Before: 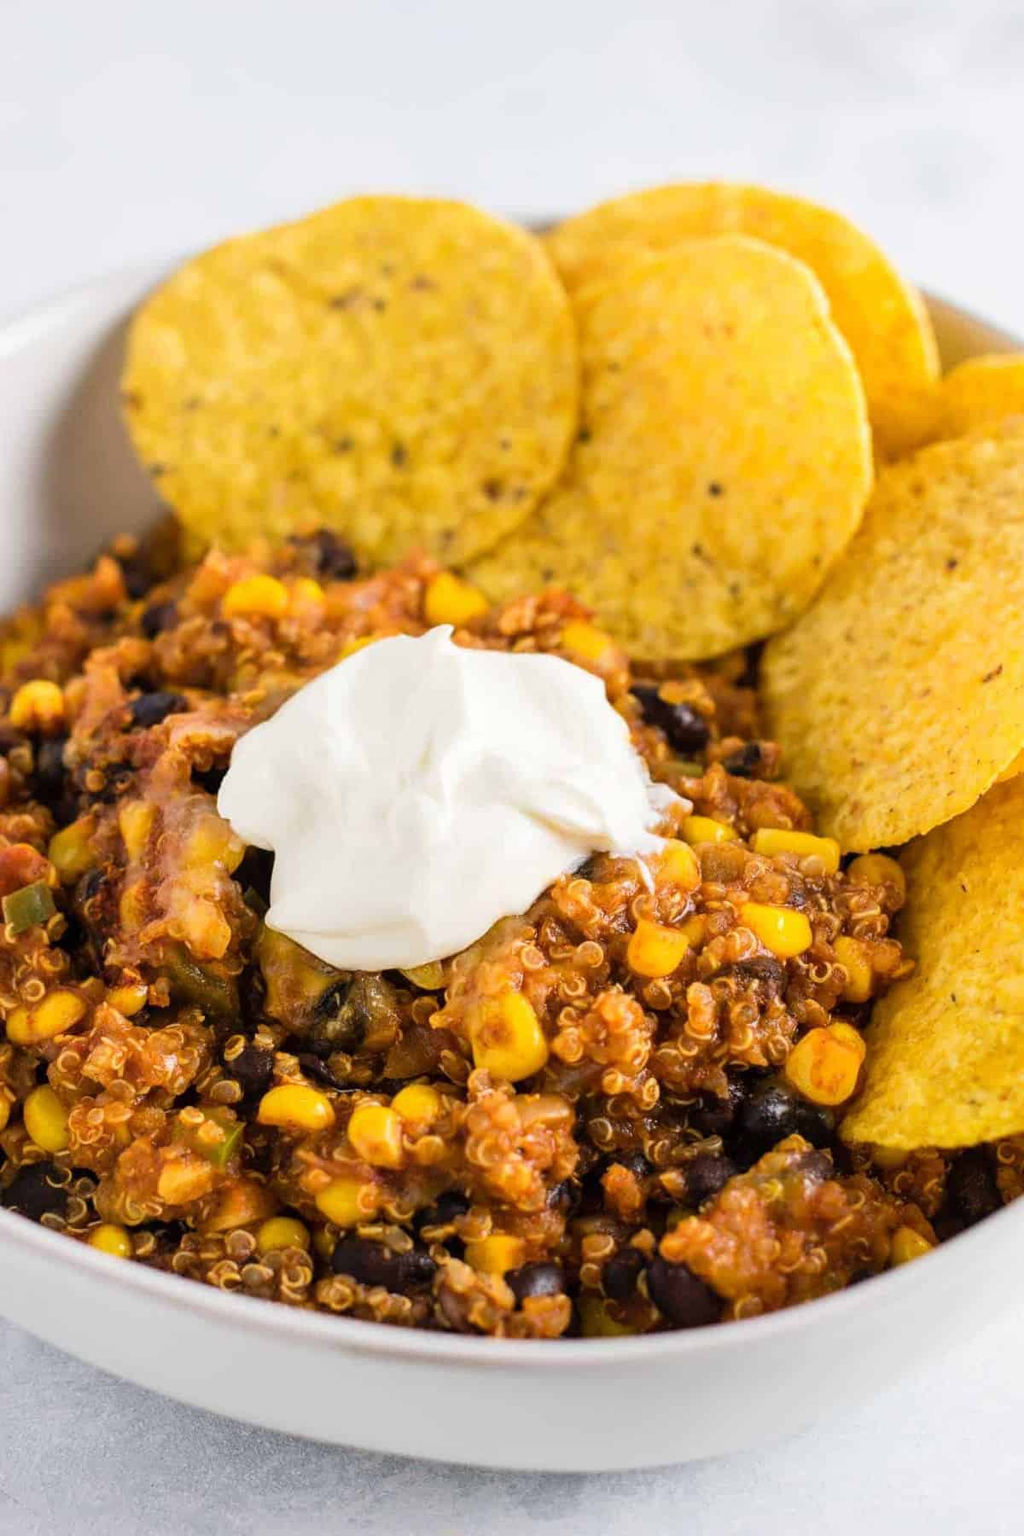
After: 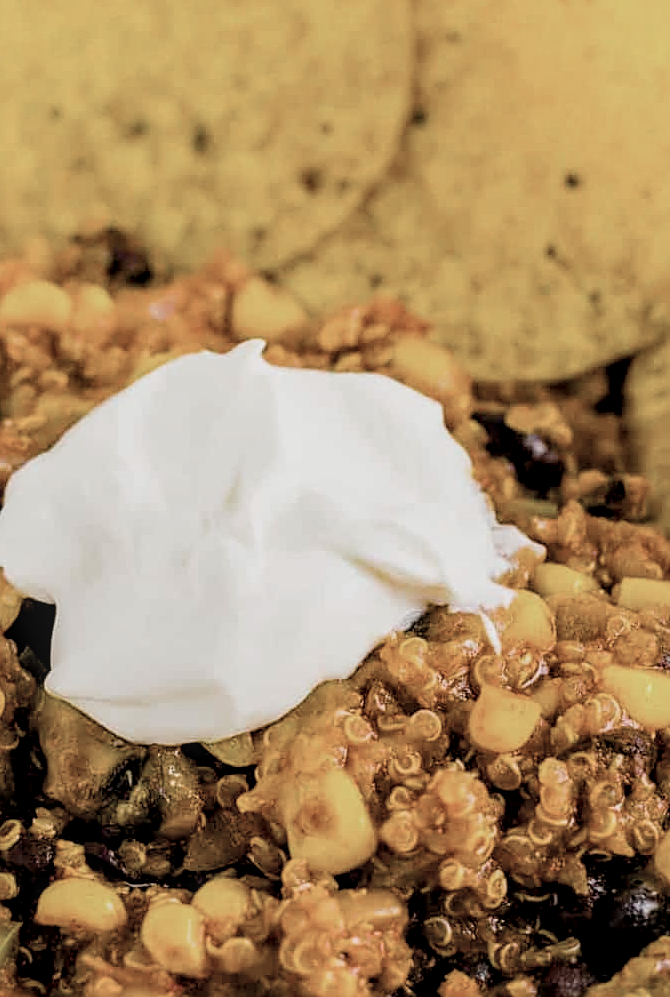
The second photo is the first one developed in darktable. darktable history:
sharpen: on, module defaults
crop and rotate: left 22.223%, top 21.846%, right 21.868%, bottom 22.737%
filmic rgb: black relative exposure -8.15 EV, white relative exposure 3.78 EV, hardness 4.45
color balance rgb: global offset › luminance -0.468%, perceptual saturation grading › global saturation 35.992%, perceptual saturation grading › shadows 36.197%, perceptual brilliance grading › global brilliance 2.571%
color zones: curves: ch0 [(0, 0.5) (0.143, 0.5) (0.286, 0.456) (0.429, 0.5) (0.571, 0.5) (0.714, 0.5) (0.857, 0.5) (1, 0.5)]; ch1 [(0, 0.5) (0.143, 0.5) (0.286, 0.422) (0.429, 0.5) (0.571, 0.5) (0.714, 0.5) (0.857, 0.5) (1, 0.5)]
local contrast: on, module defaults
color correction: highlights b* 0.005, saturation 0.586
